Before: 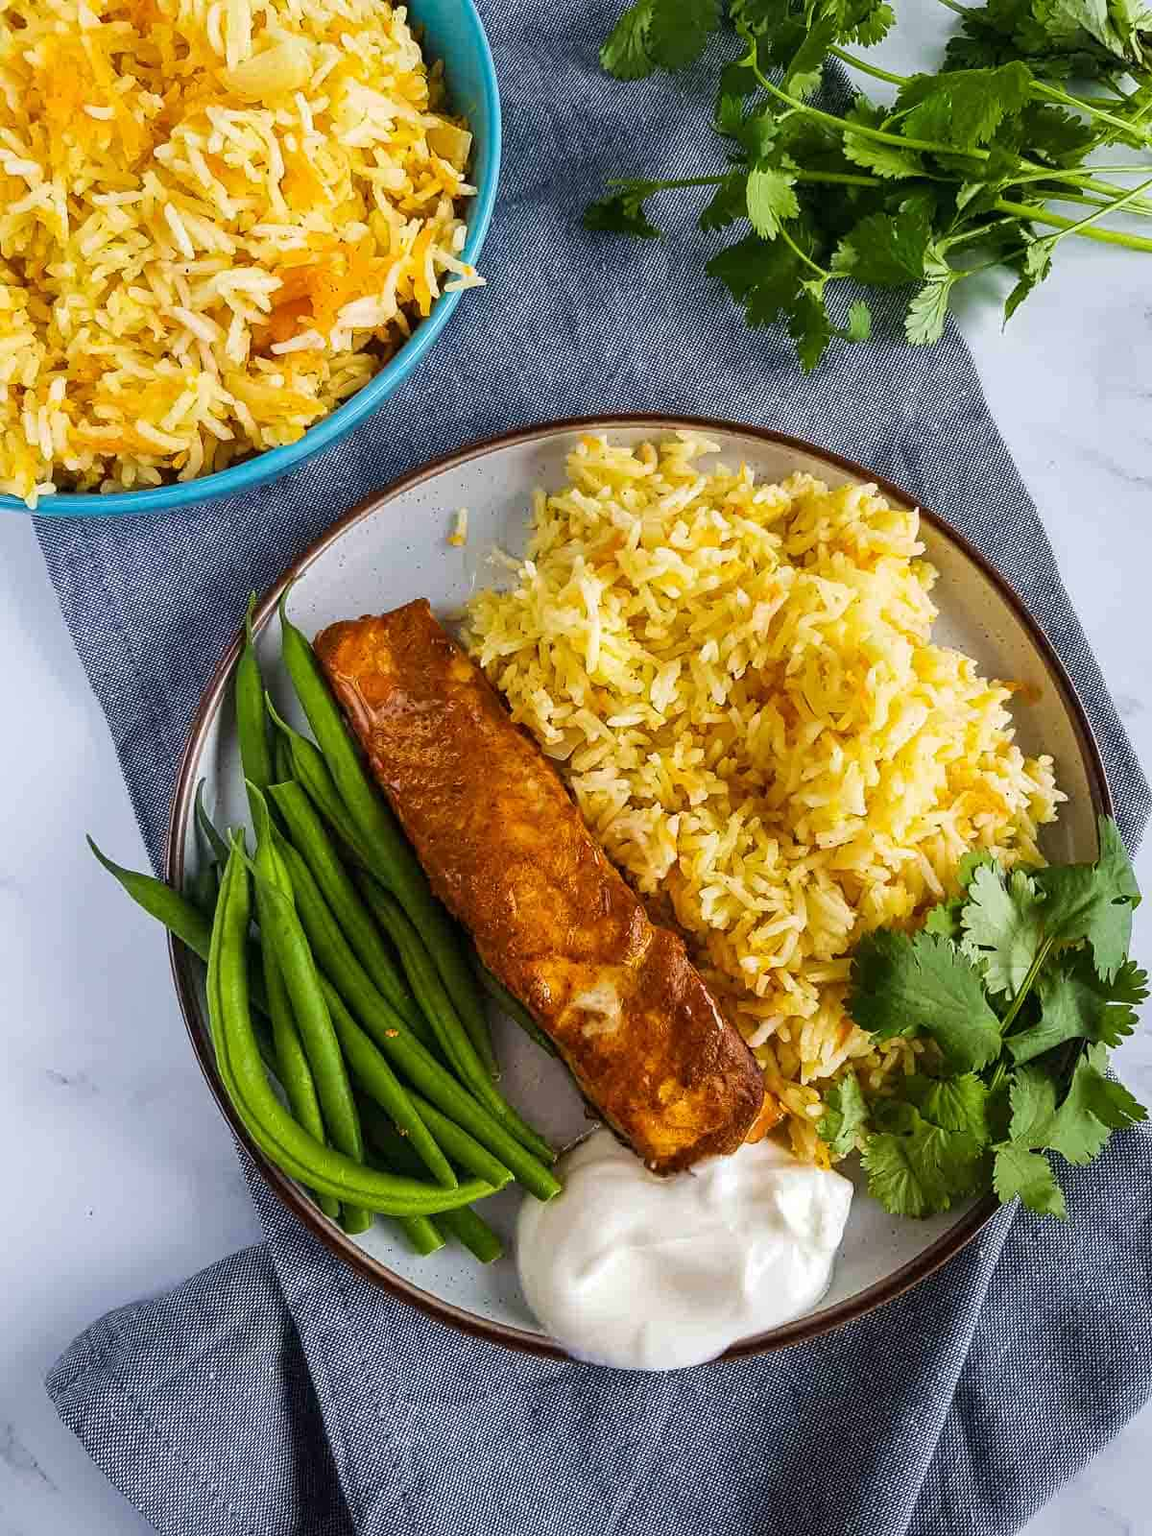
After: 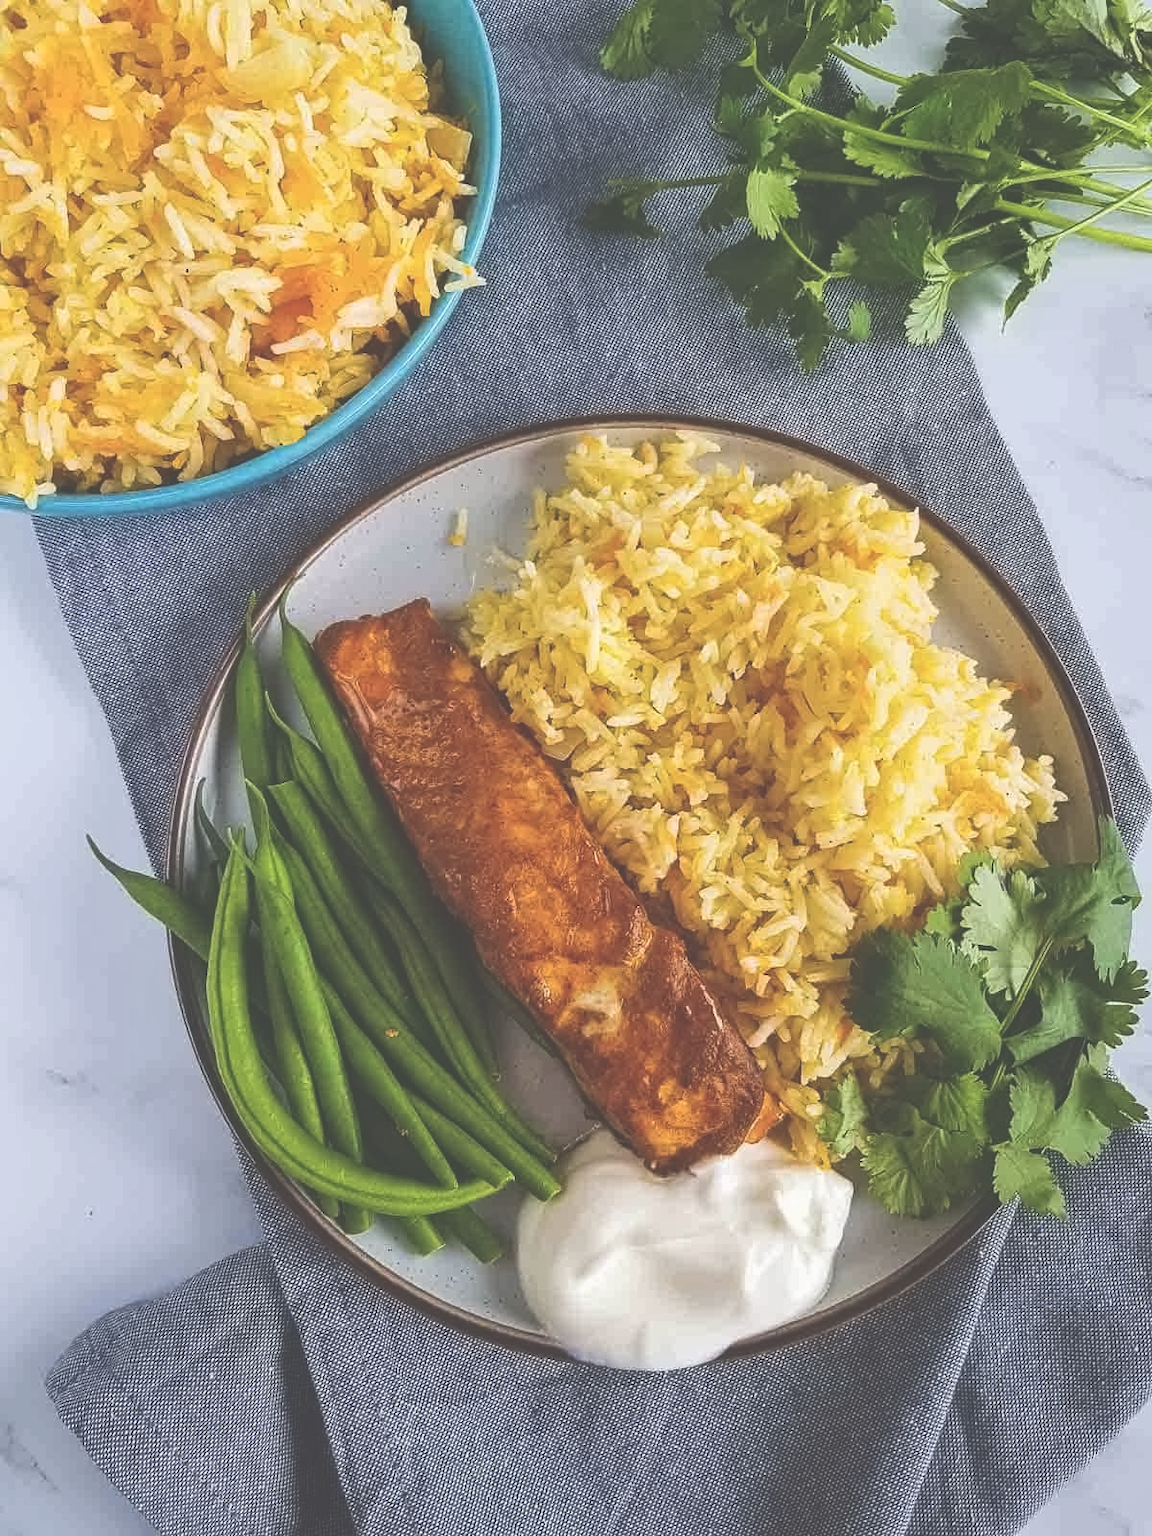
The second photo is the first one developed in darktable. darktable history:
contrast equalizer: y [[0.5 ×6], [0.5 ×6], [0.5 ×6], [0 ×6], [0, 0.039, 0.251, 0.29, 0.293, 0.292]]
tone equalizer: on, module defaults
exposure: black level correction -0.062, exposure -0.05 EV, compensate highlight preservation false
